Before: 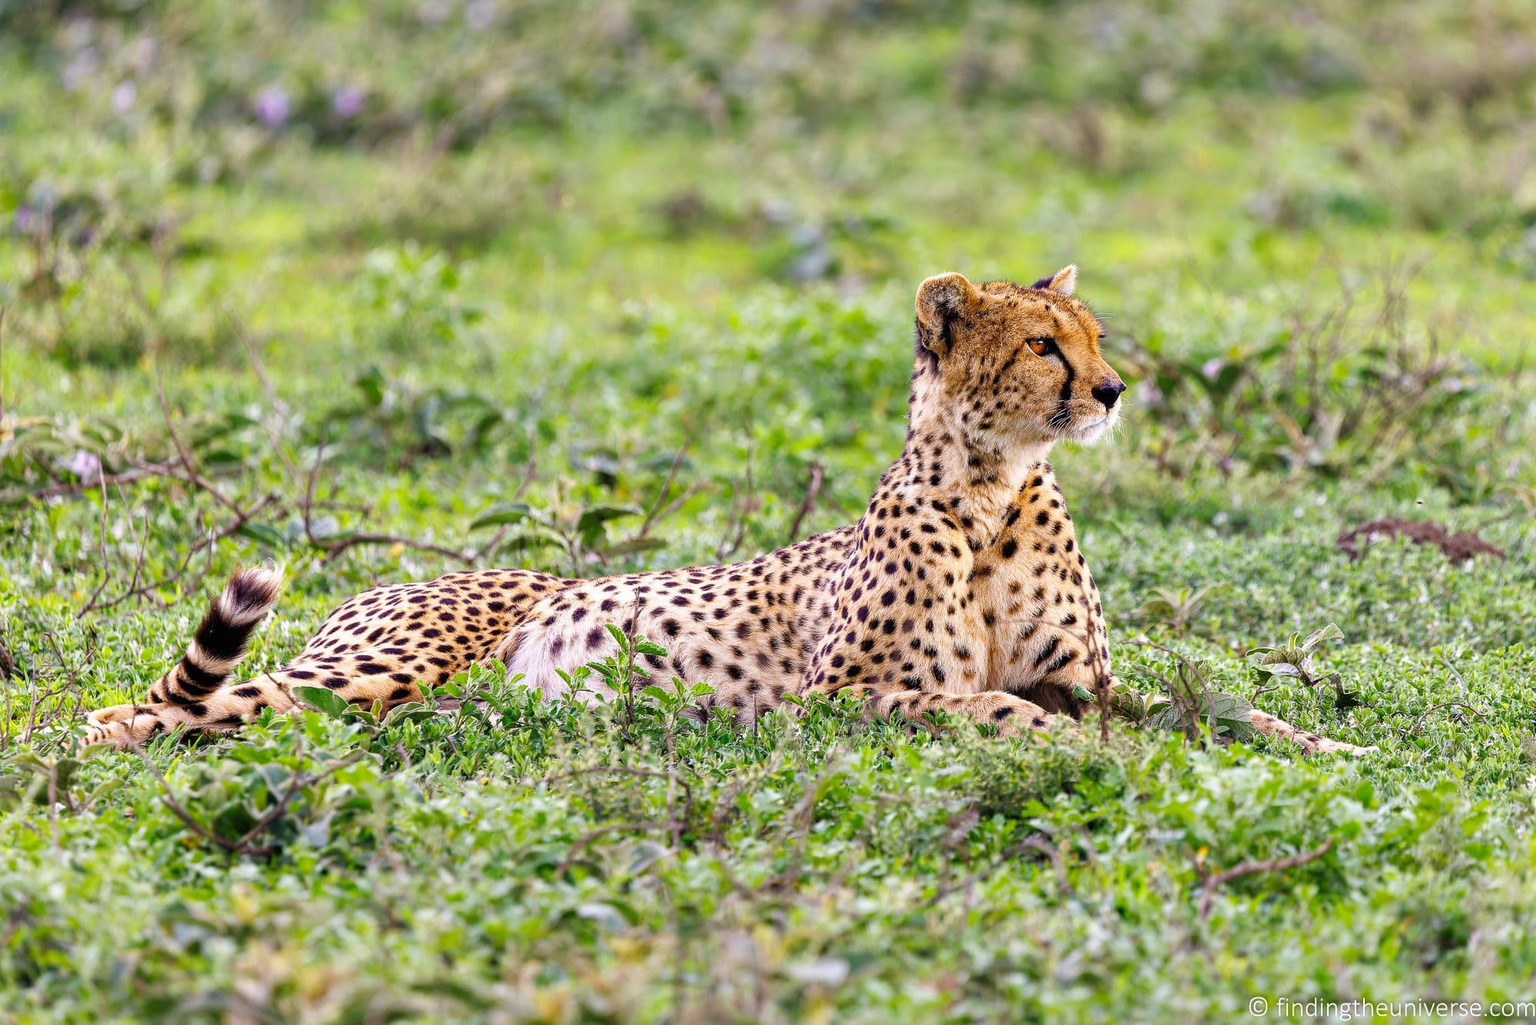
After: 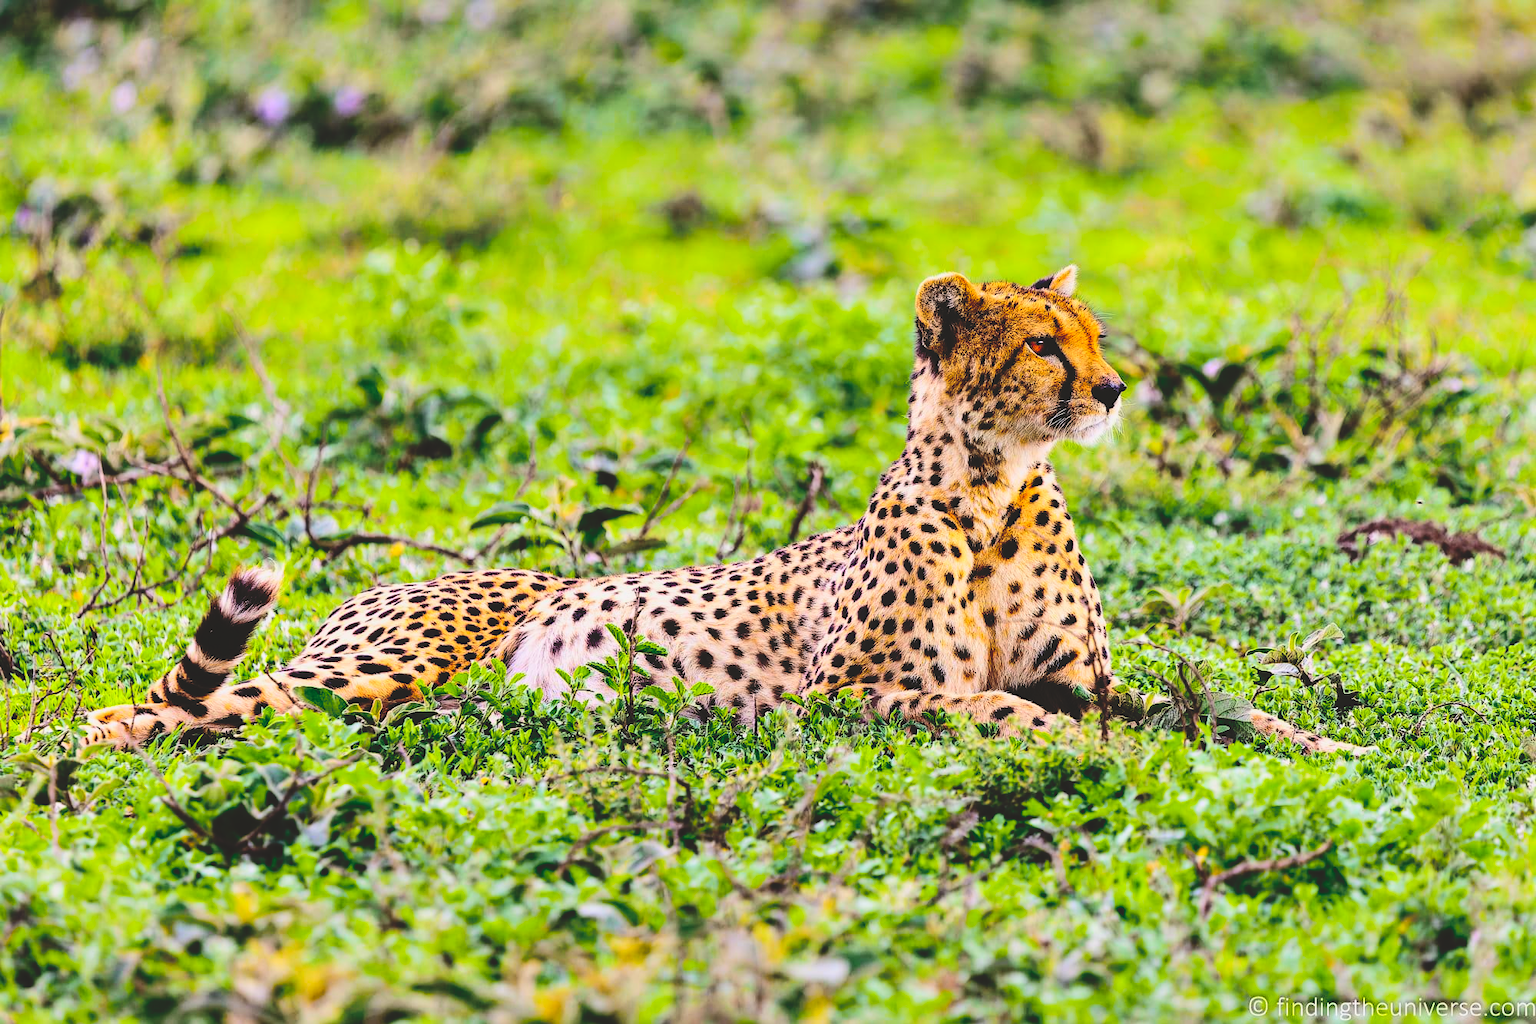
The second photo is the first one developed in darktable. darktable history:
tone curve: curves: ch0 [(0, 0.011) (0.104, 0.085) (0.236, 0.234) (0.398, 0.507) (0.472, 0.62) (0.641, 0.773) (0.835, 0.883) (1, 0.961)]; ch1 [(0, 0) (0.353, 0.344) (0.43, 0.401) (0.479, 0.476) (0.502, 0.504) (0.54, 0.542) (0.602, 0.613) (0.638, 0.668) (0.693, 0.727) (1, 1)]; ch2 [(0, 0) (0.34, 0.314) (0.434, 0.43) (0.5, 0.506) (0.528, 0.534) (0.55, 0.567) (0.595, 0.613) (0.644, 0.729) (1, 1)], color space Lab, independent channels
base curve: curves: ch0 [(0, 0.02) (0.083, 0.036) (1, 1)], preserve colors none
